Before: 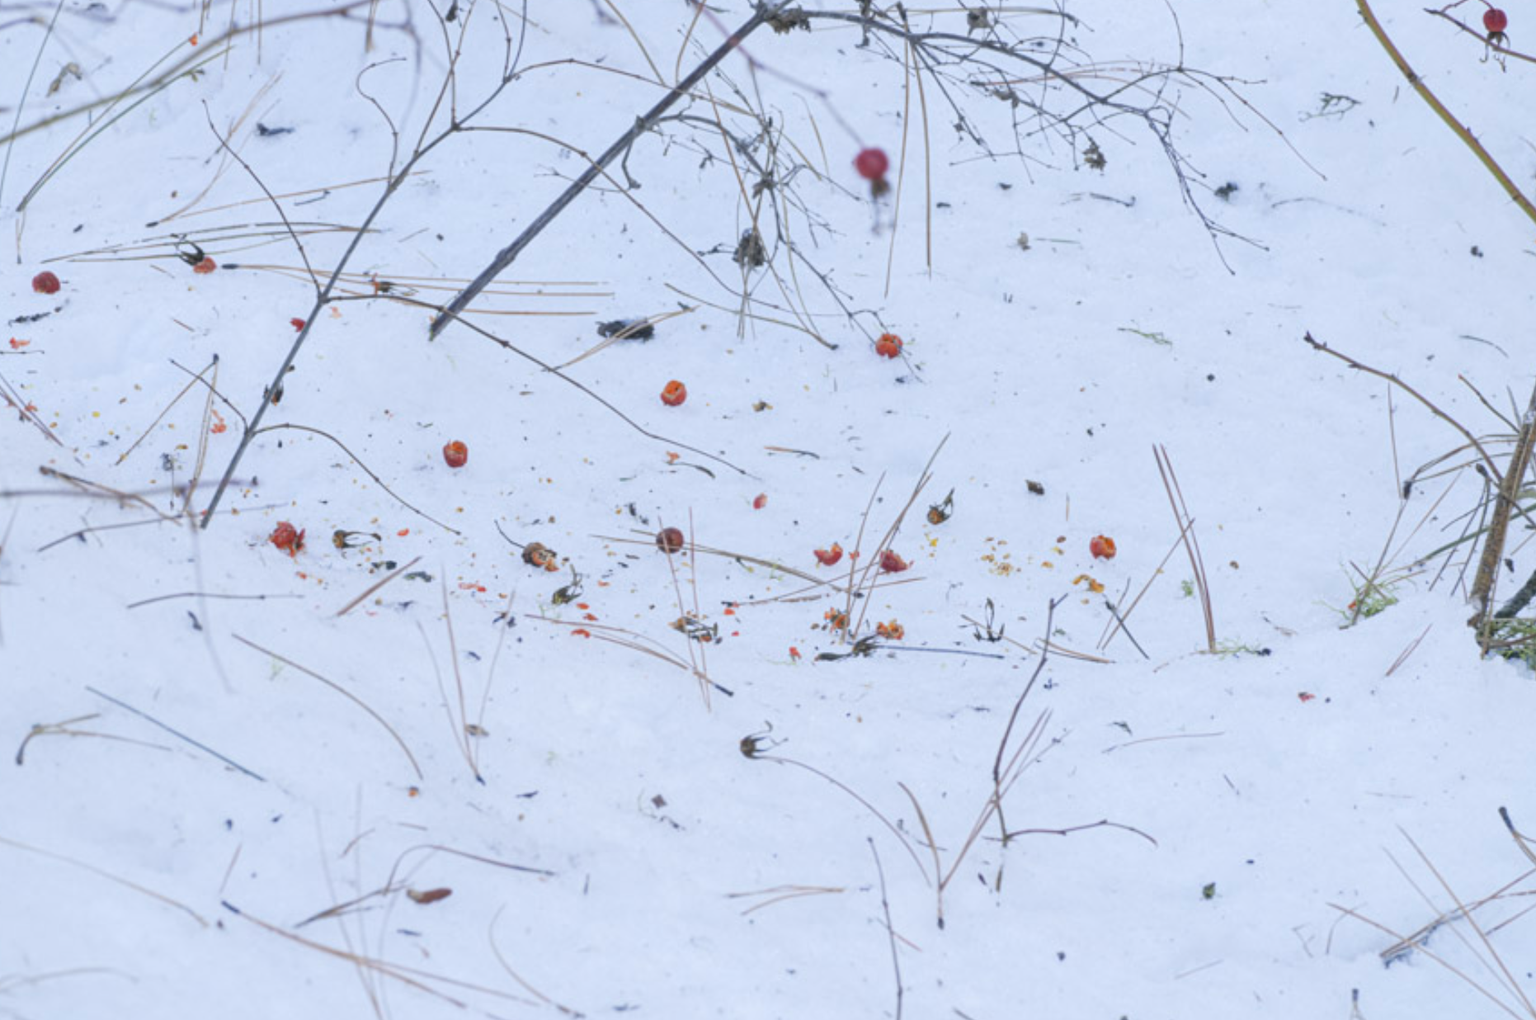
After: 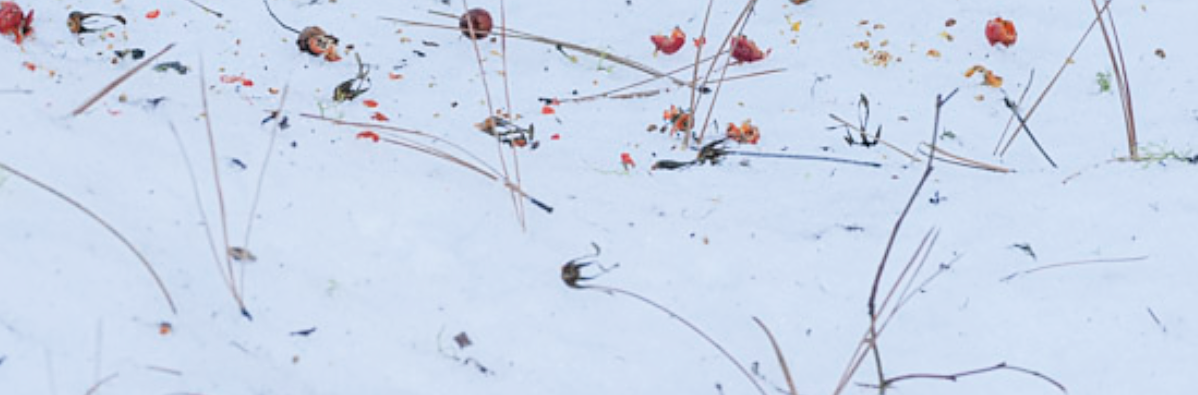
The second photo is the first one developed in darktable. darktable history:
crop: left 18.091%, top 51.13%, right 17.525%, bottom 16.85%
filmic rgb: black relative exposure -4.93 EV, white relative exposure 2.84 EV, hardness 3.72
sharpen: on, module defaults
